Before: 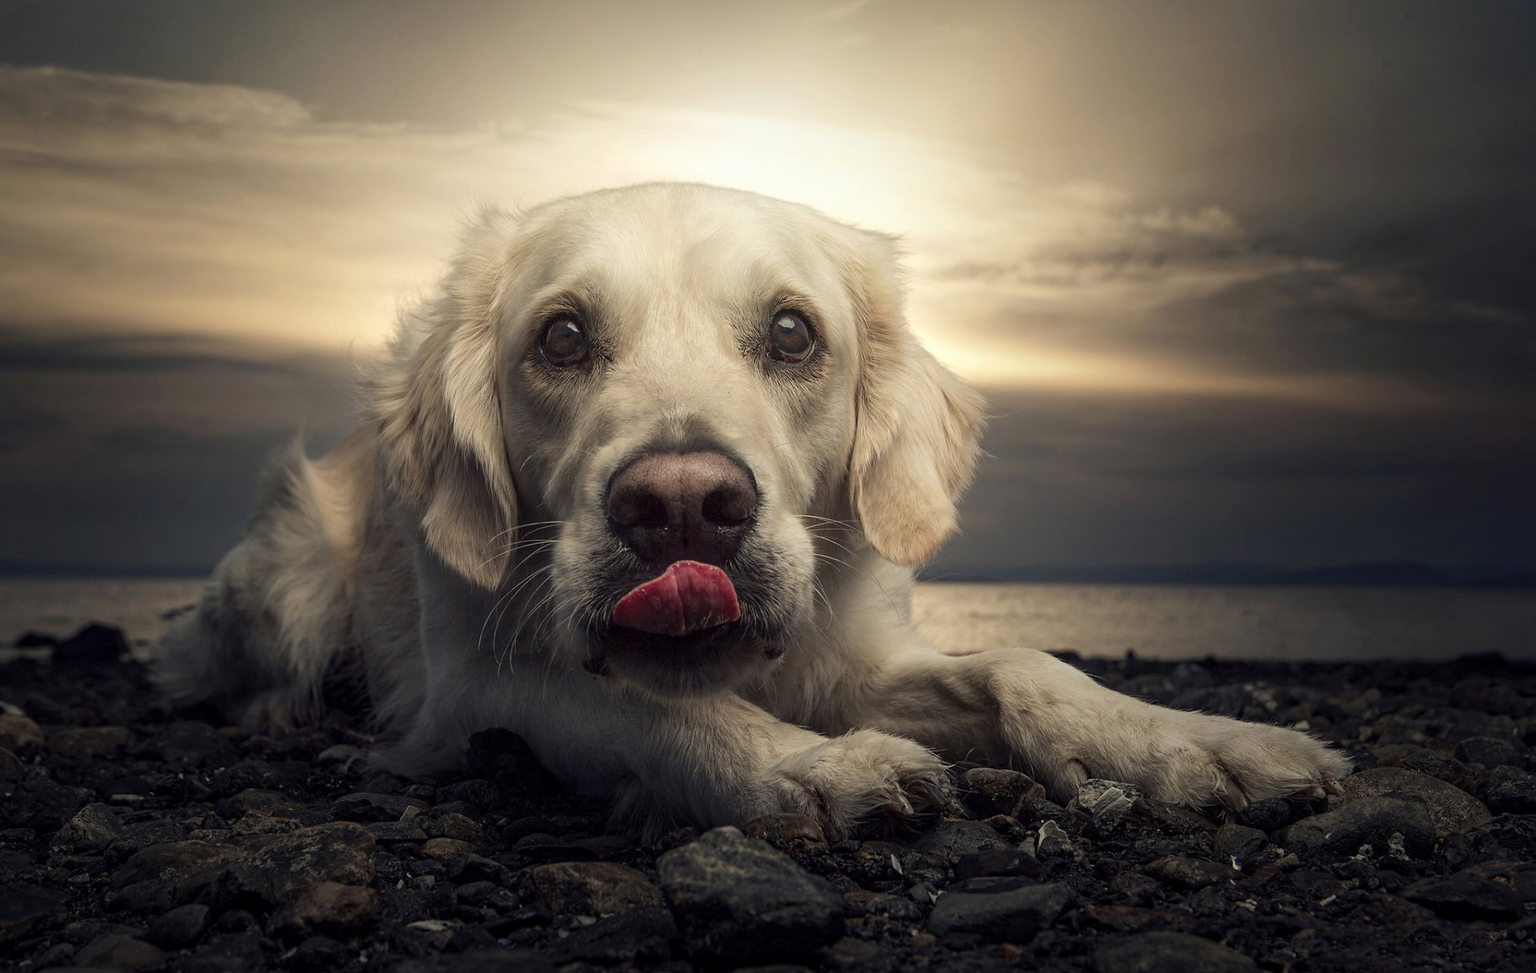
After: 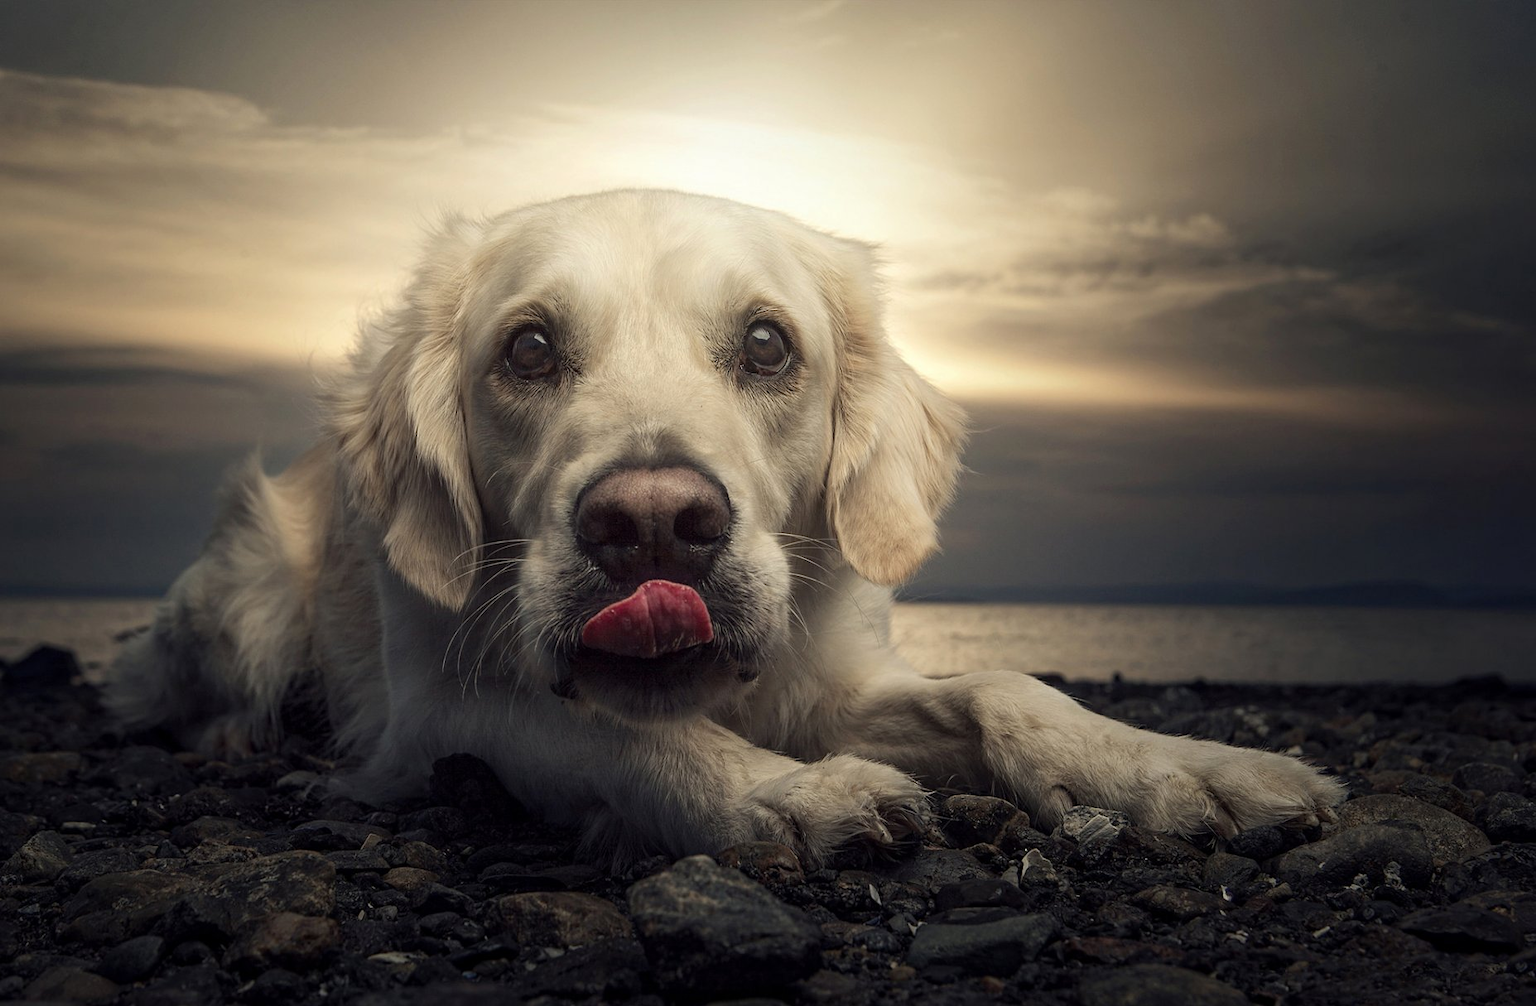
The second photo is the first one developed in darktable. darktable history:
crop and rotate: left 3.357%
